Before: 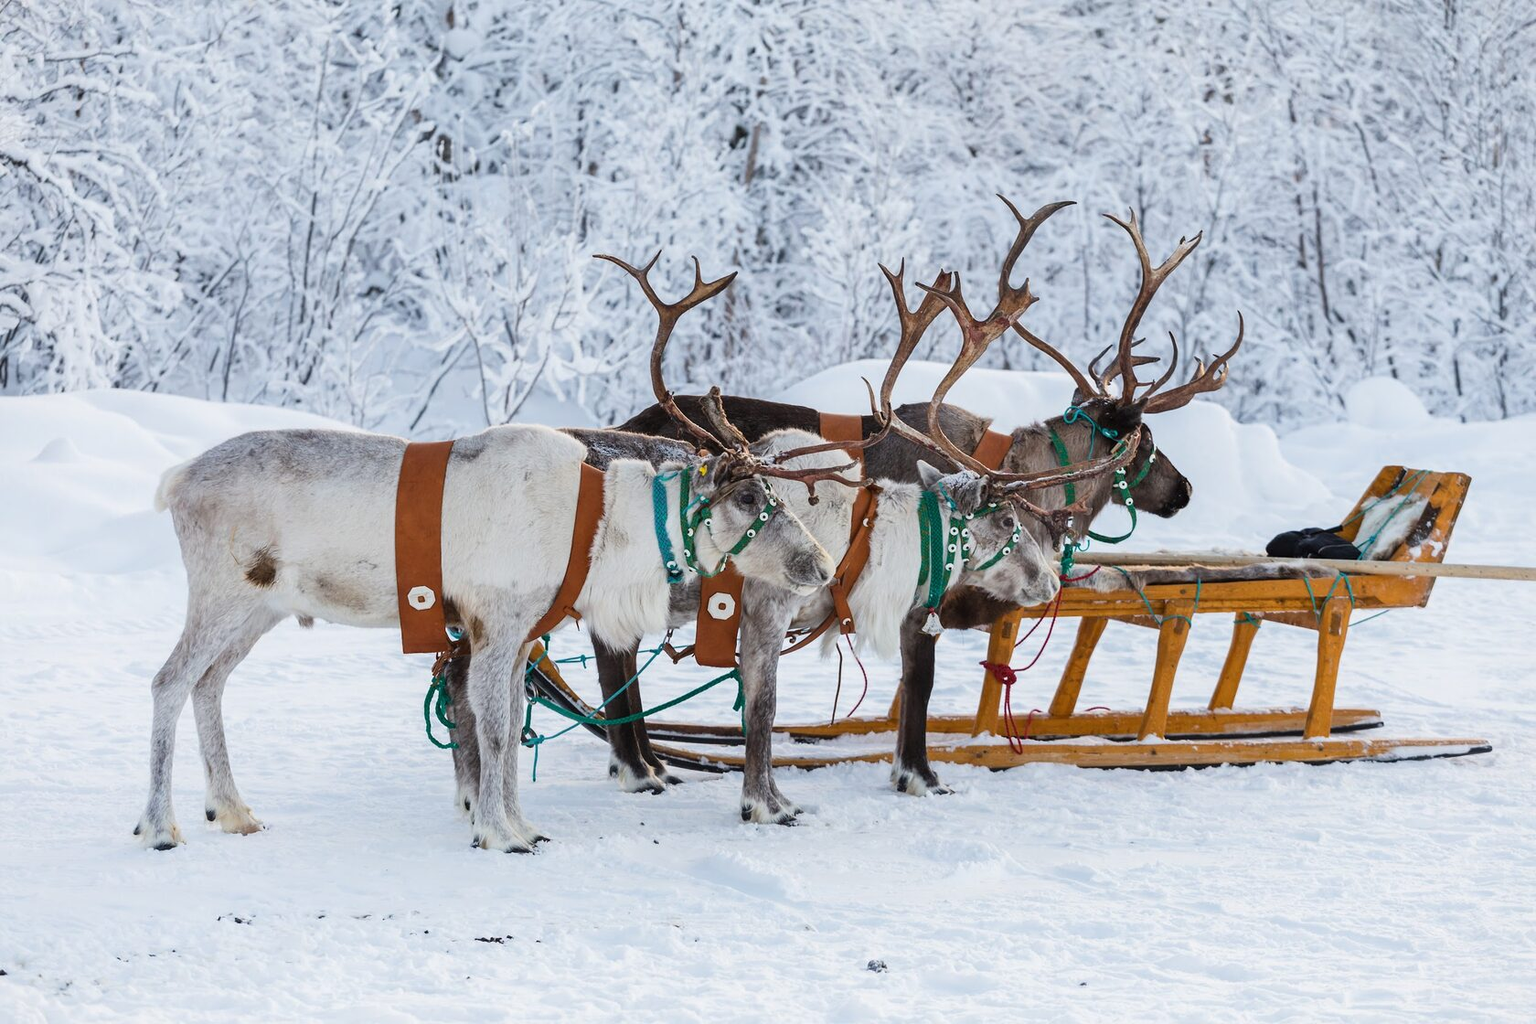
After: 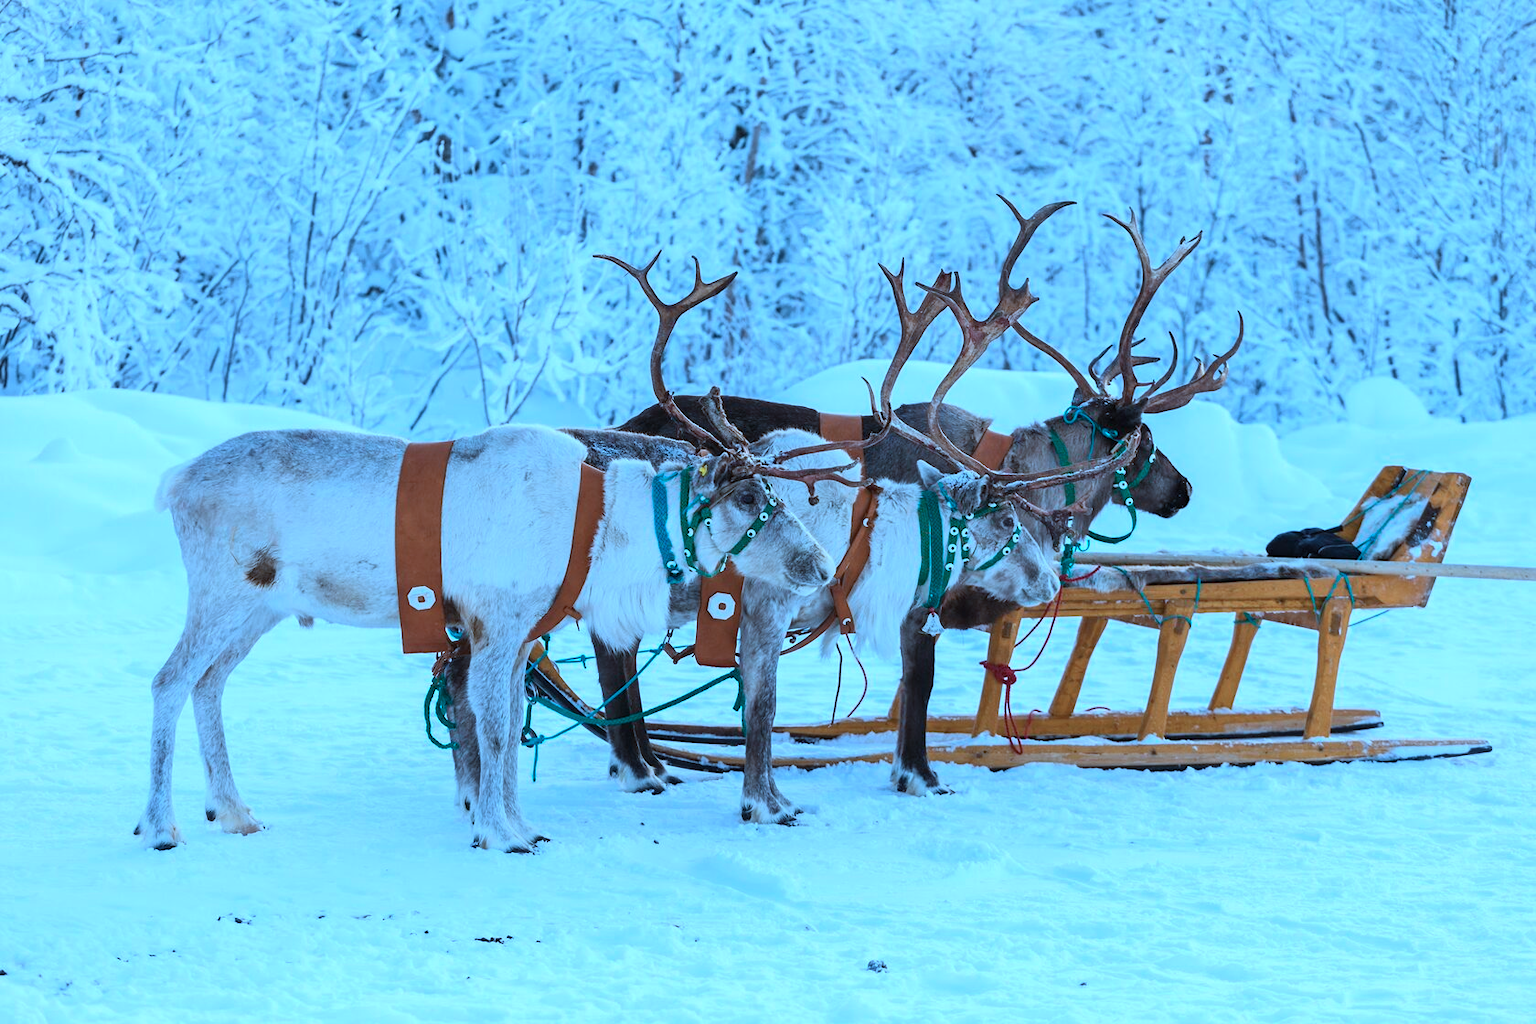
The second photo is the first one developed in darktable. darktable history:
color calibration: illuminant custom, x 0.39, y 0.387, temperature 3831.57 K
color correction: highlights a* -9.62, highlights b* -20.95
